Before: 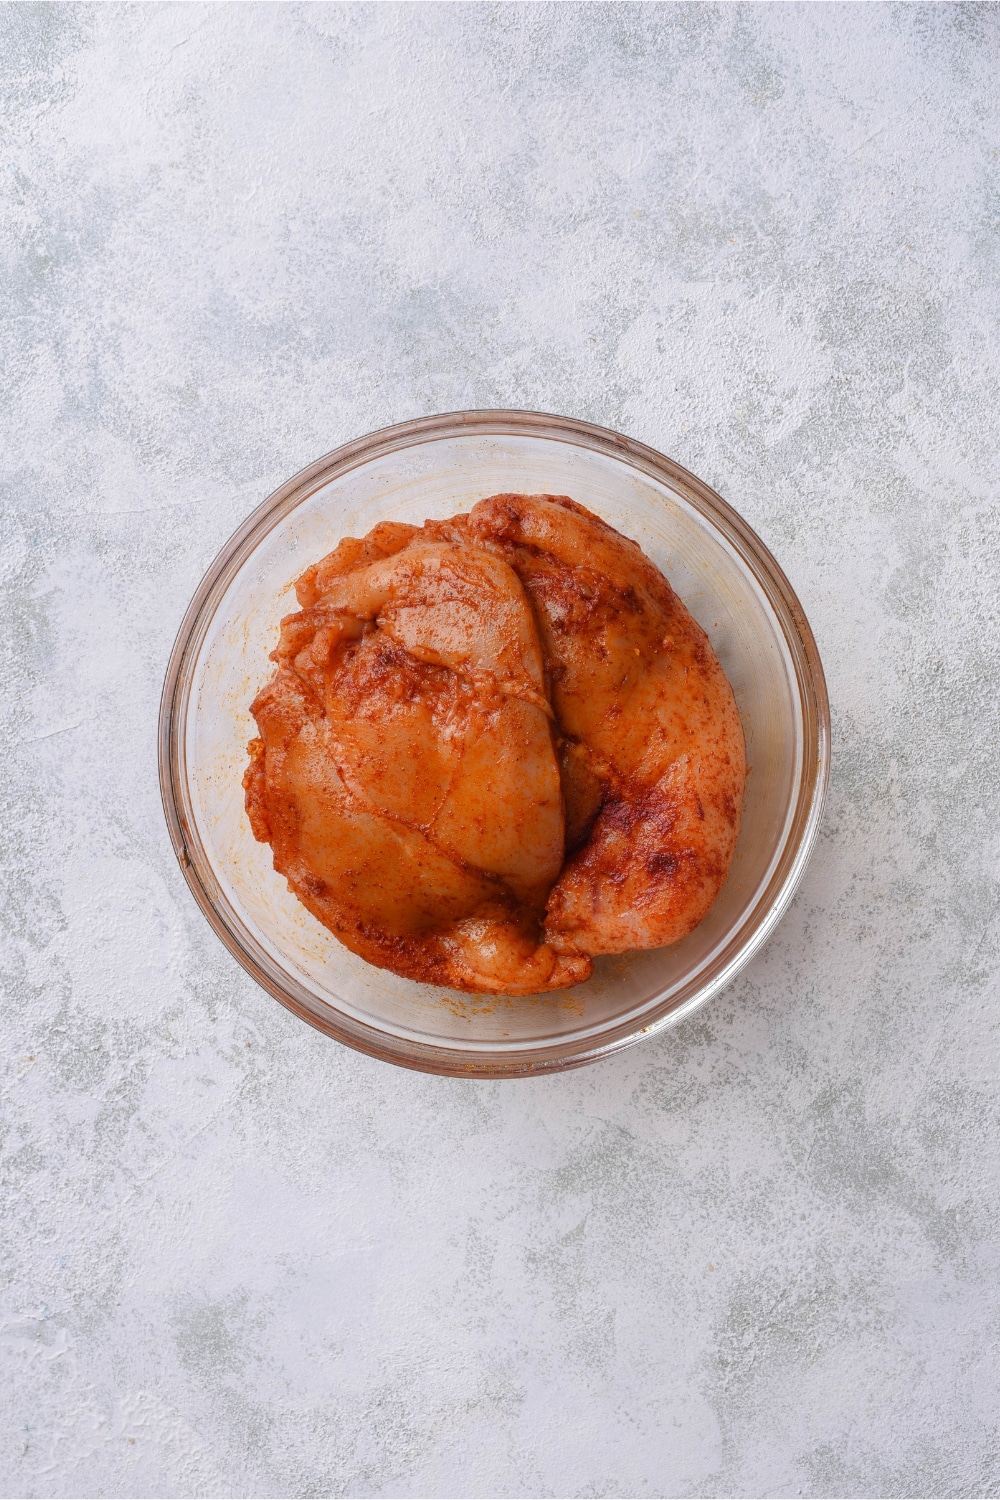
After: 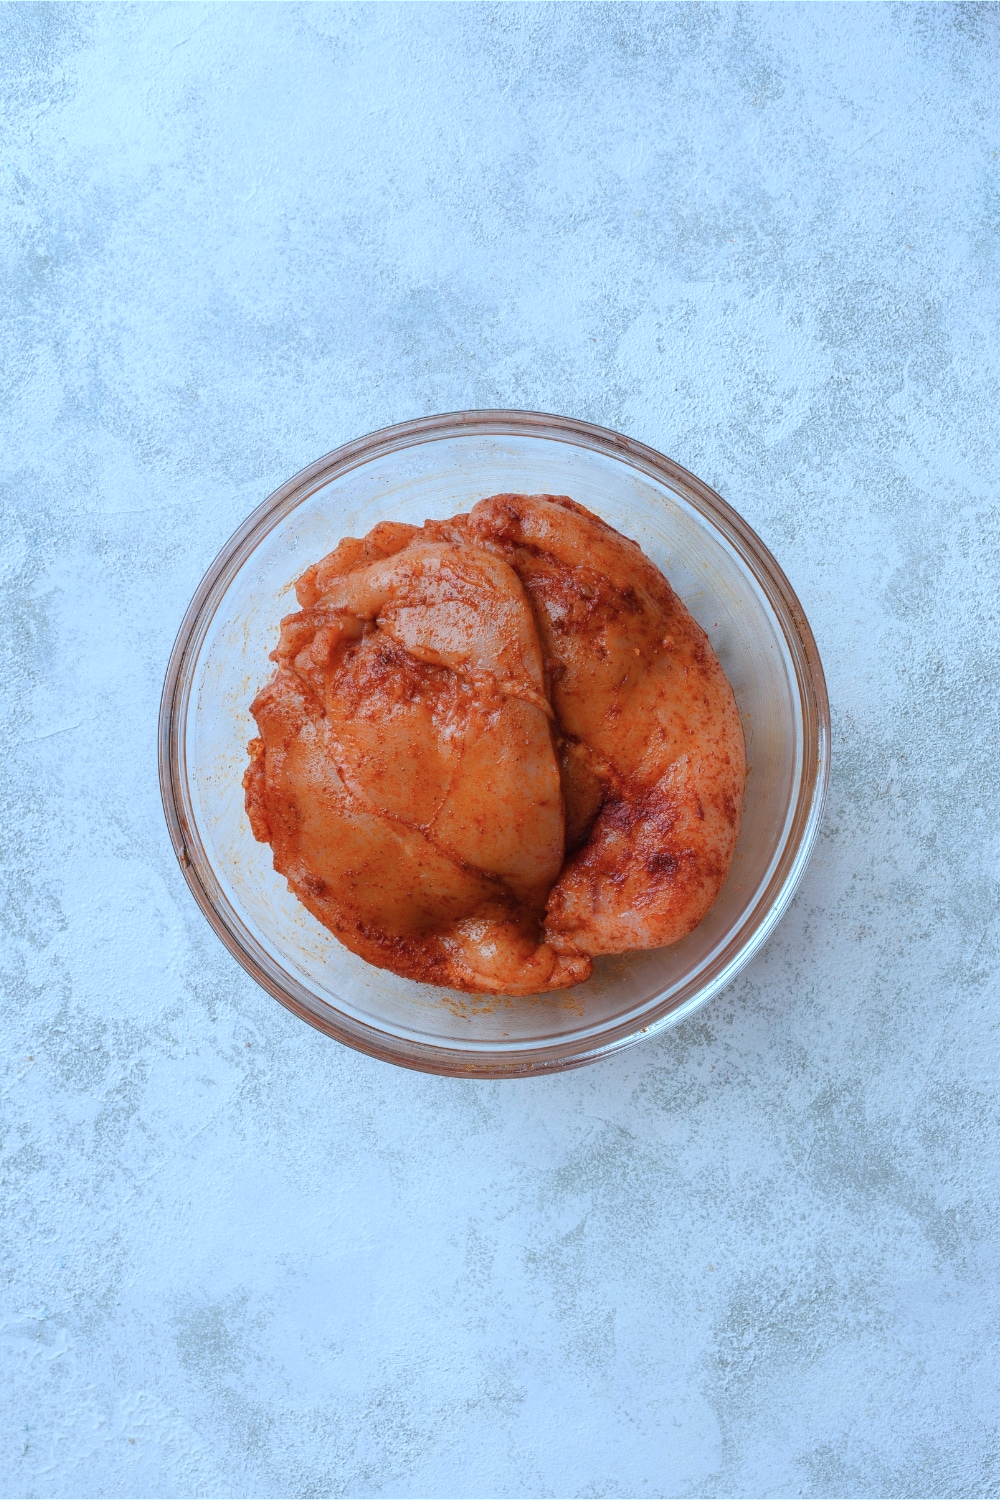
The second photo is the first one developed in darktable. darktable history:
color correction: highlights a* -9.67, highlights b* -21.42
